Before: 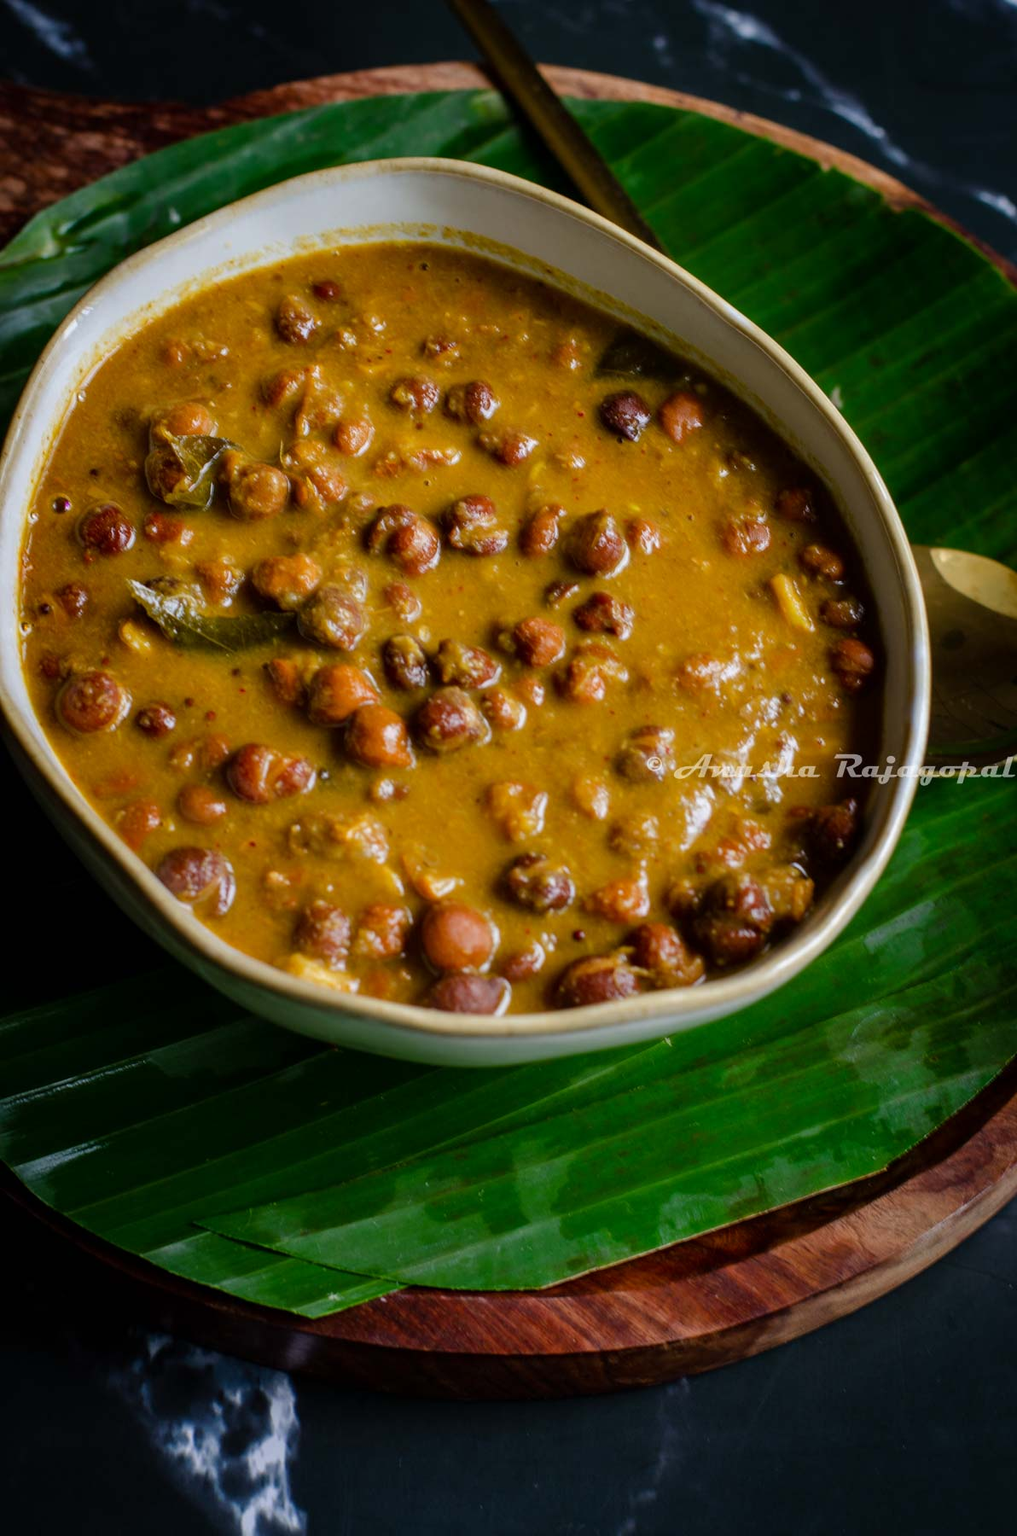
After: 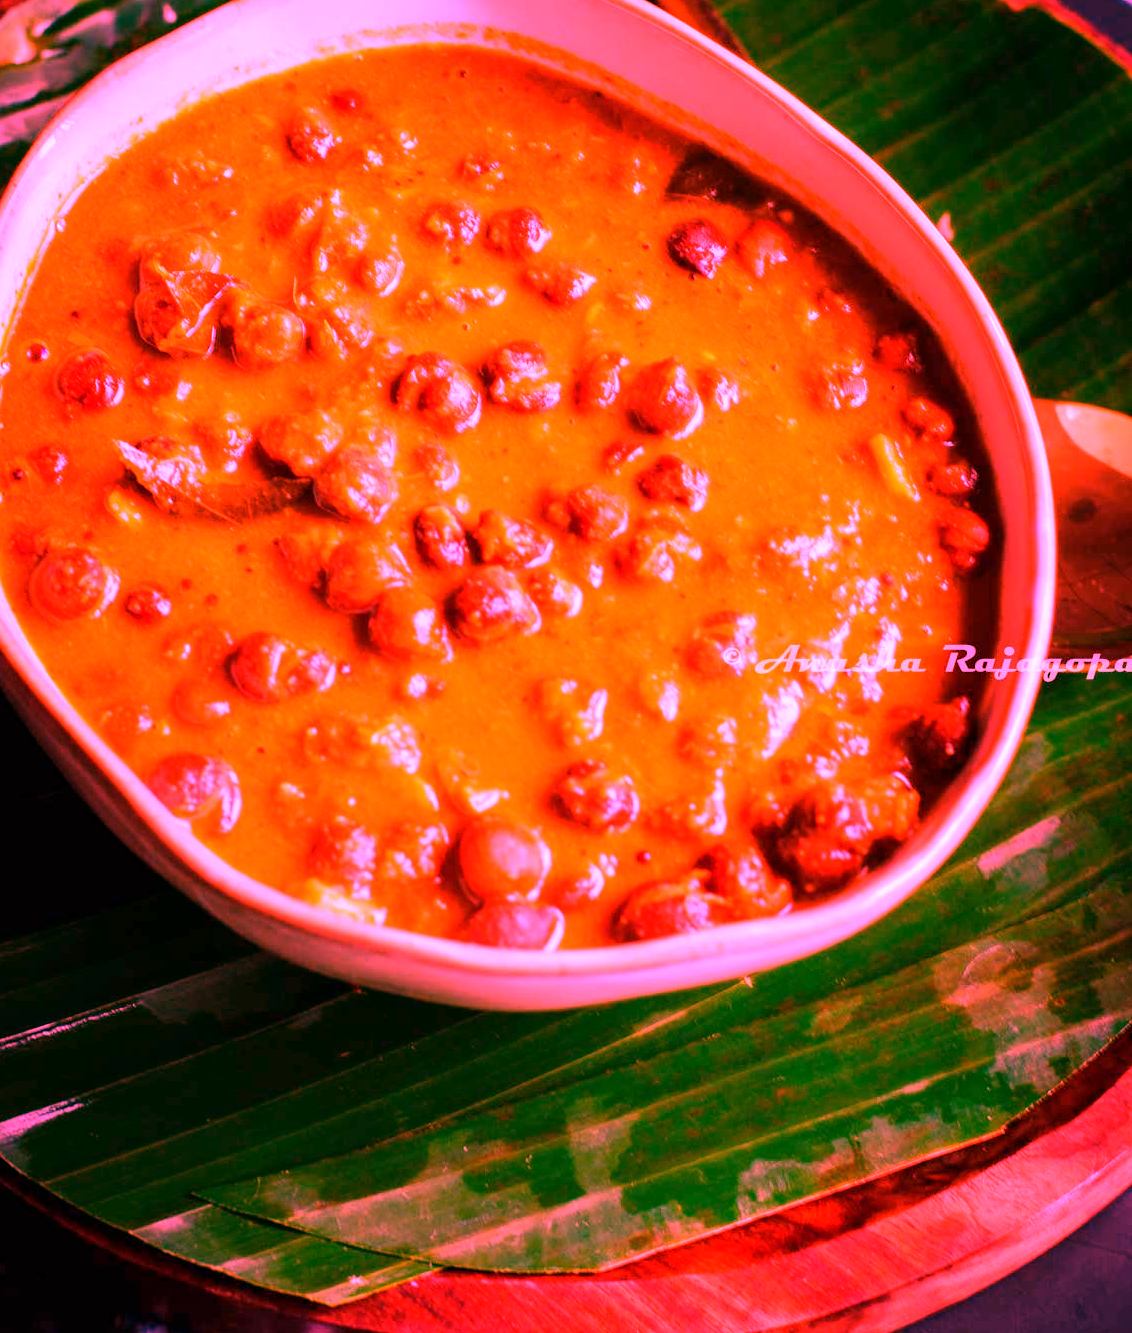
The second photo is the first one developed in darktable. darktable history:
crop and rotate: left 2.991%, top 13.302%, right 1.981%, bottom 12.636%
white balance: red 4.26, blue 1.802
